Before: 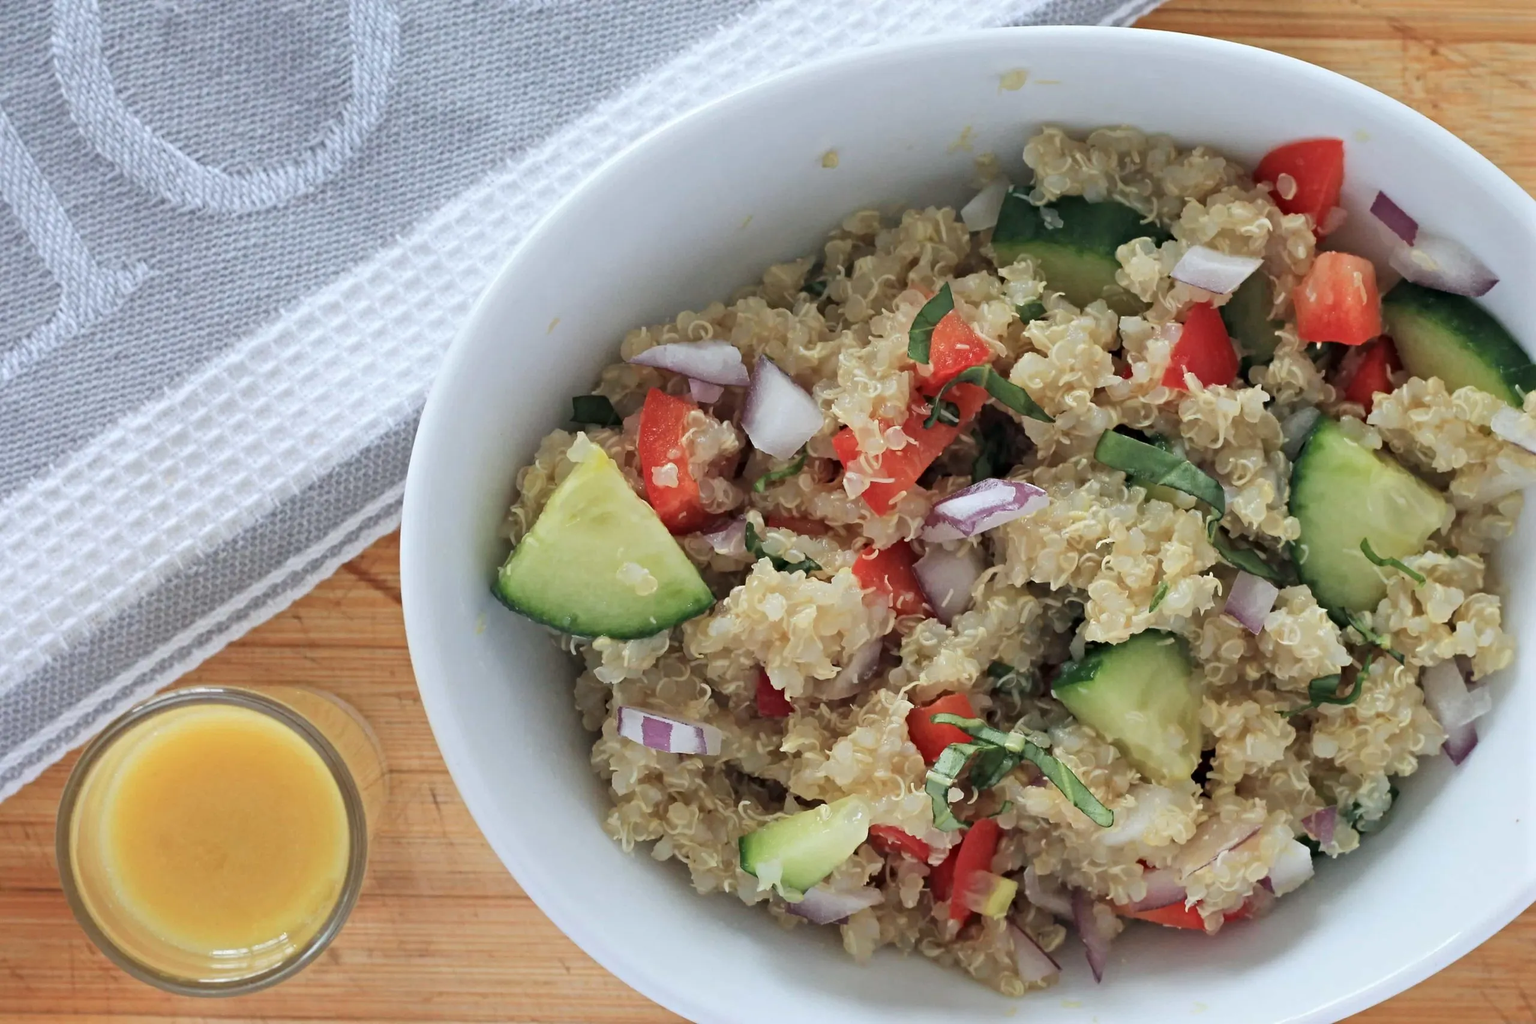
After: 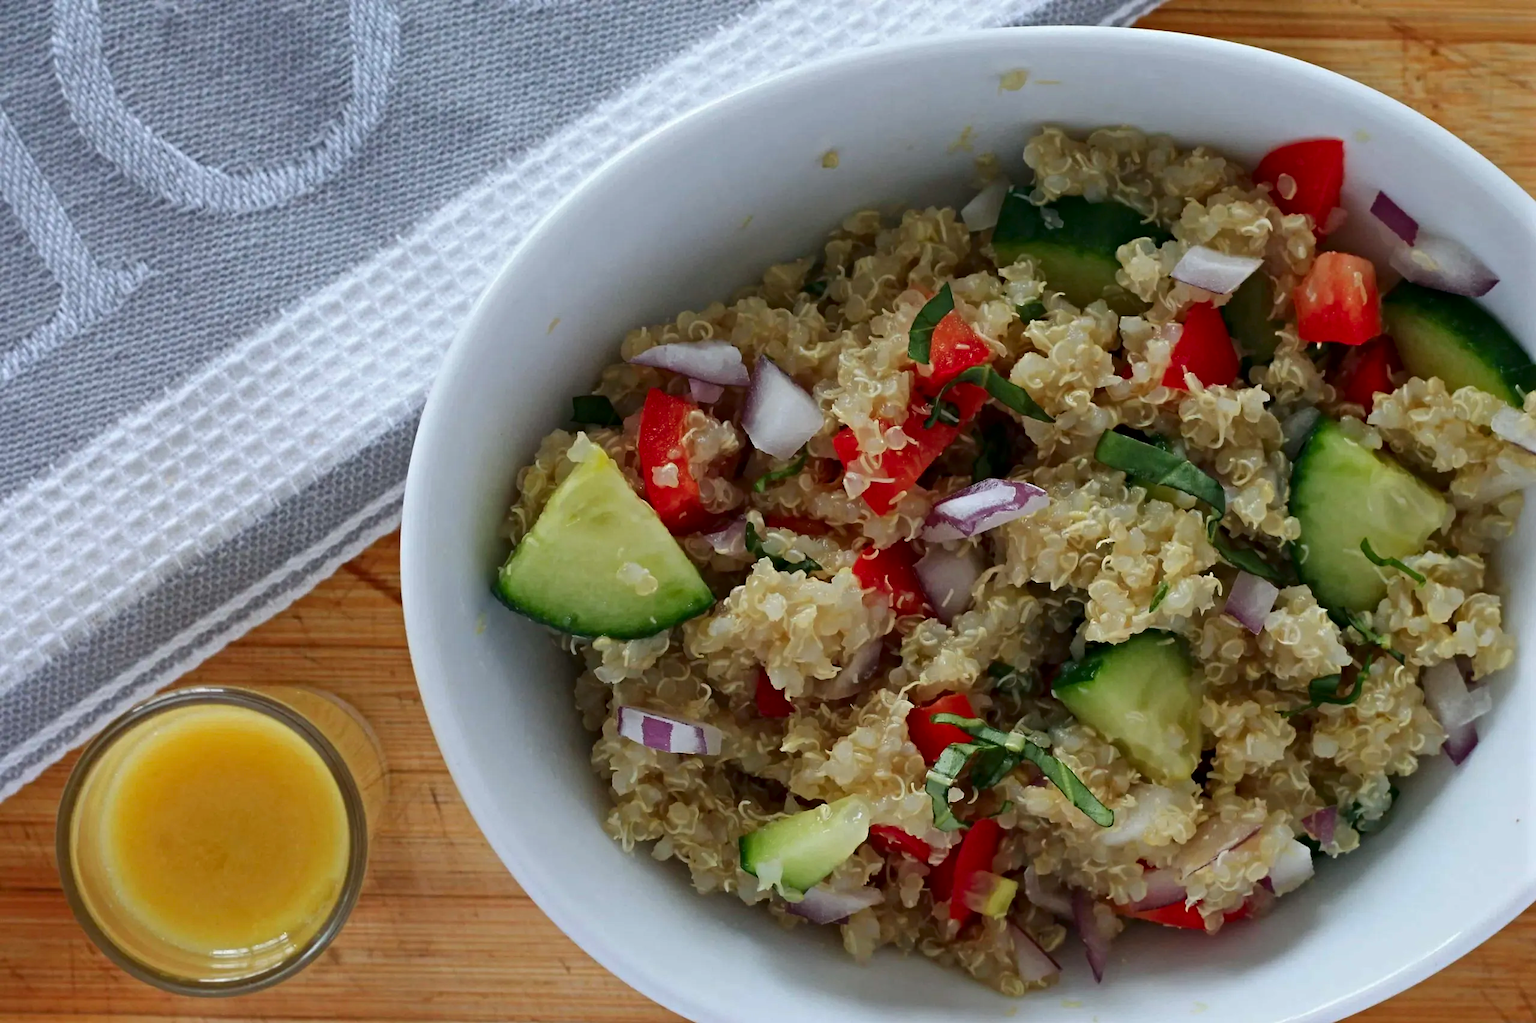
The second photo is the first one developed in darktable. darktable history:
contrast brightness saturation: brightness -0.248, saturation 0.197
